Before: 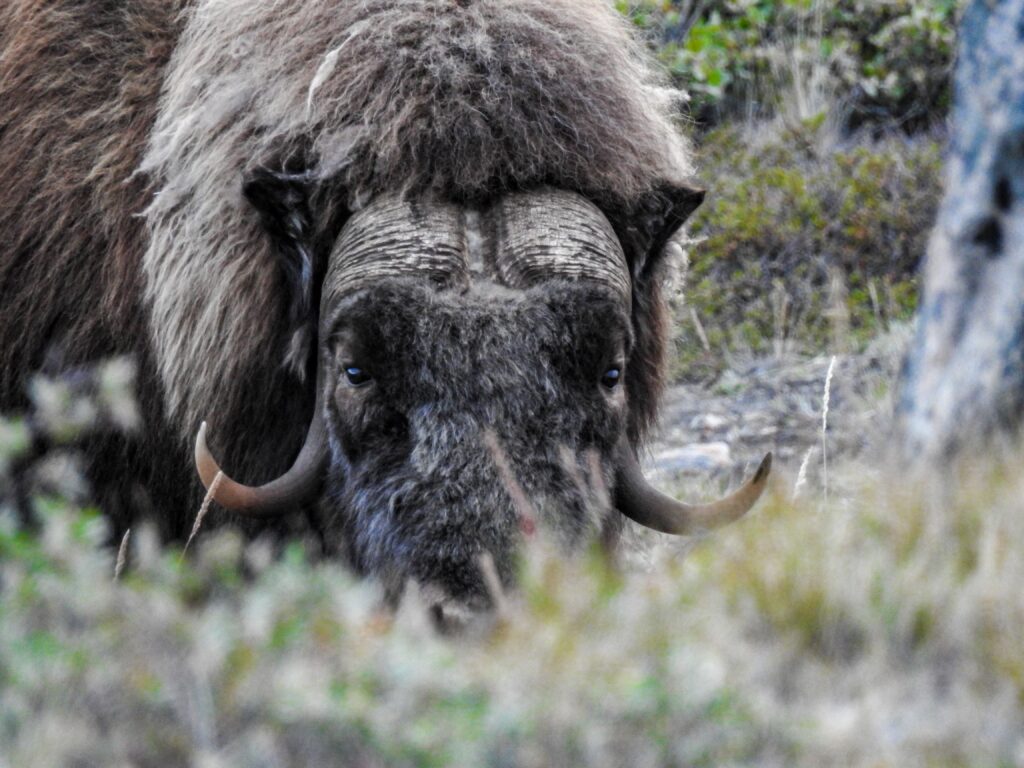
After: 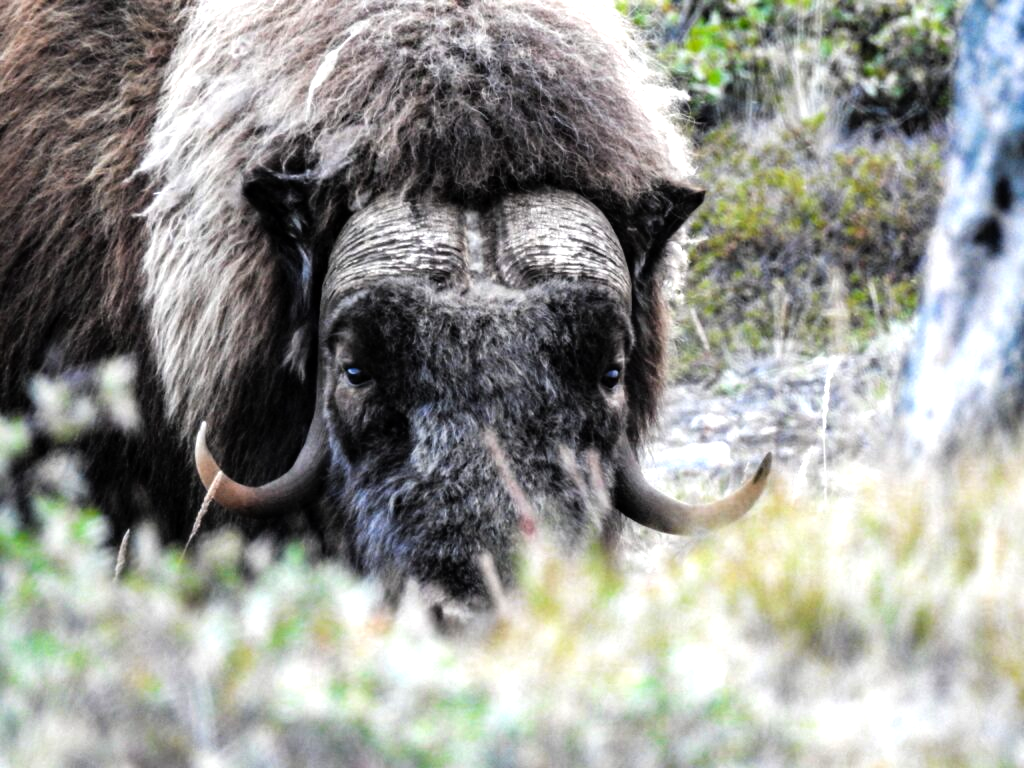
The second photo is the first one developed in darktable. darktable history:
tone equalizer: -8 EV -1.12 EV, -7 EV -0.989 EV, -6 EV -0.902 EV, -5 EV -0.612 EV, -3 EV 0.562 EV, -2 EV 0.892 EV, -1 EV 0.996 EV, +0 EV 1.07 EV, mask exposure compensation -0.484 EV
